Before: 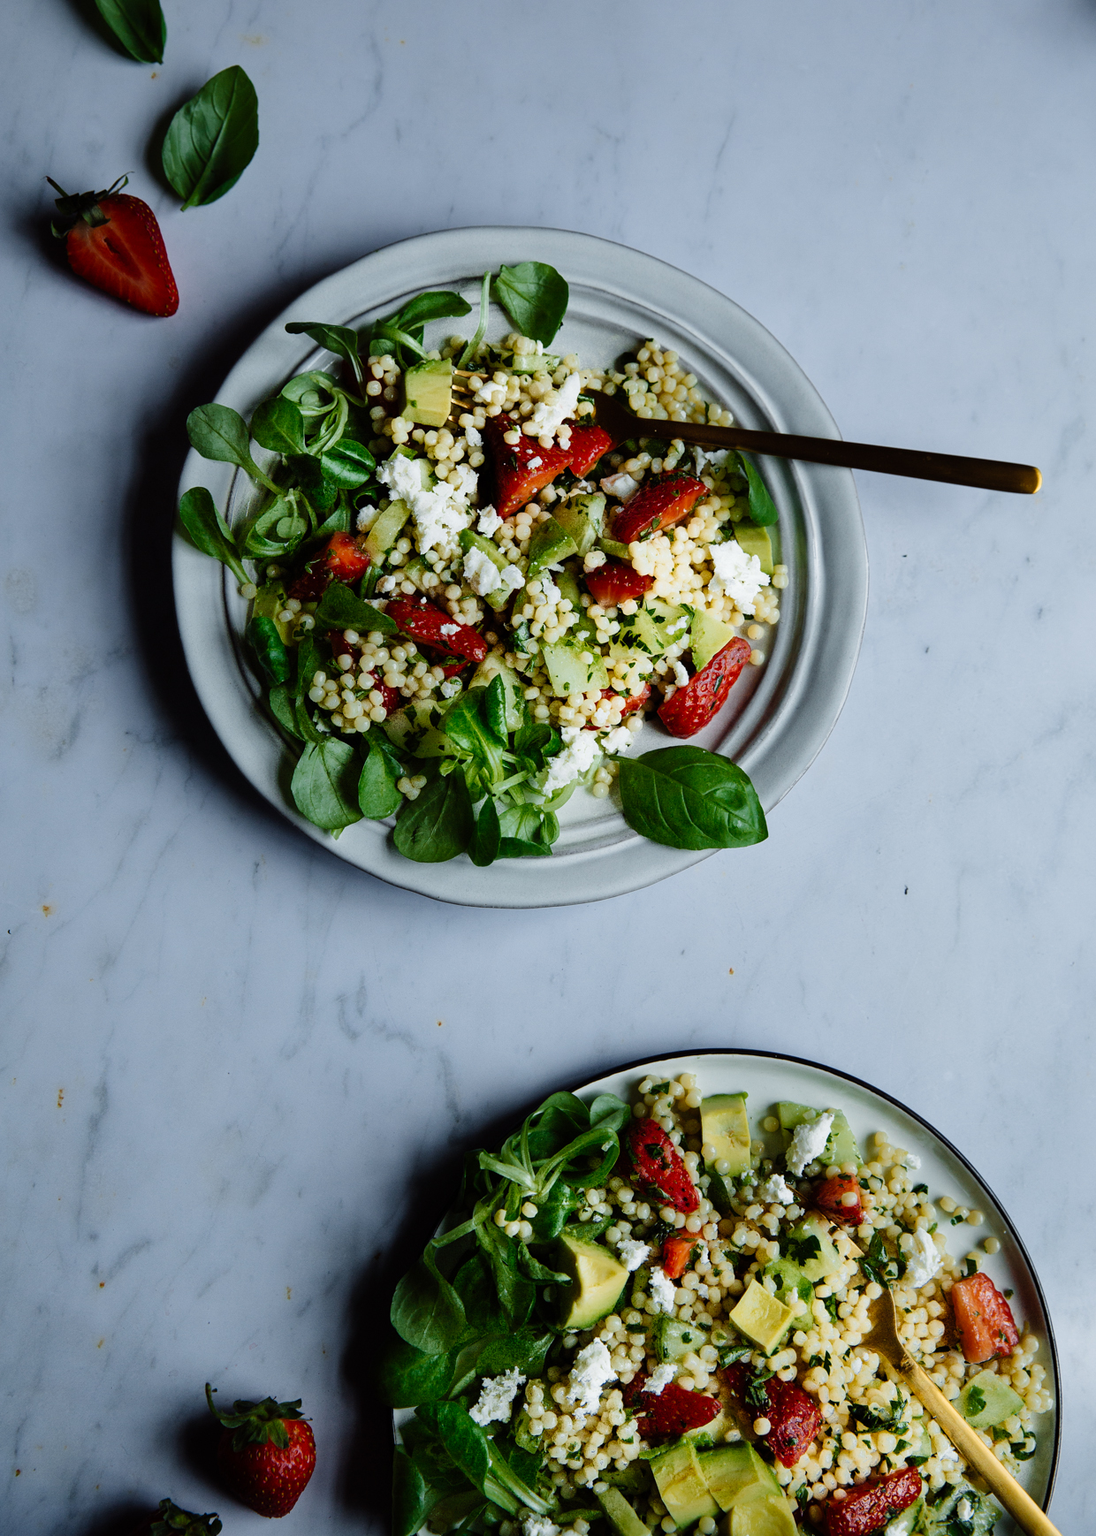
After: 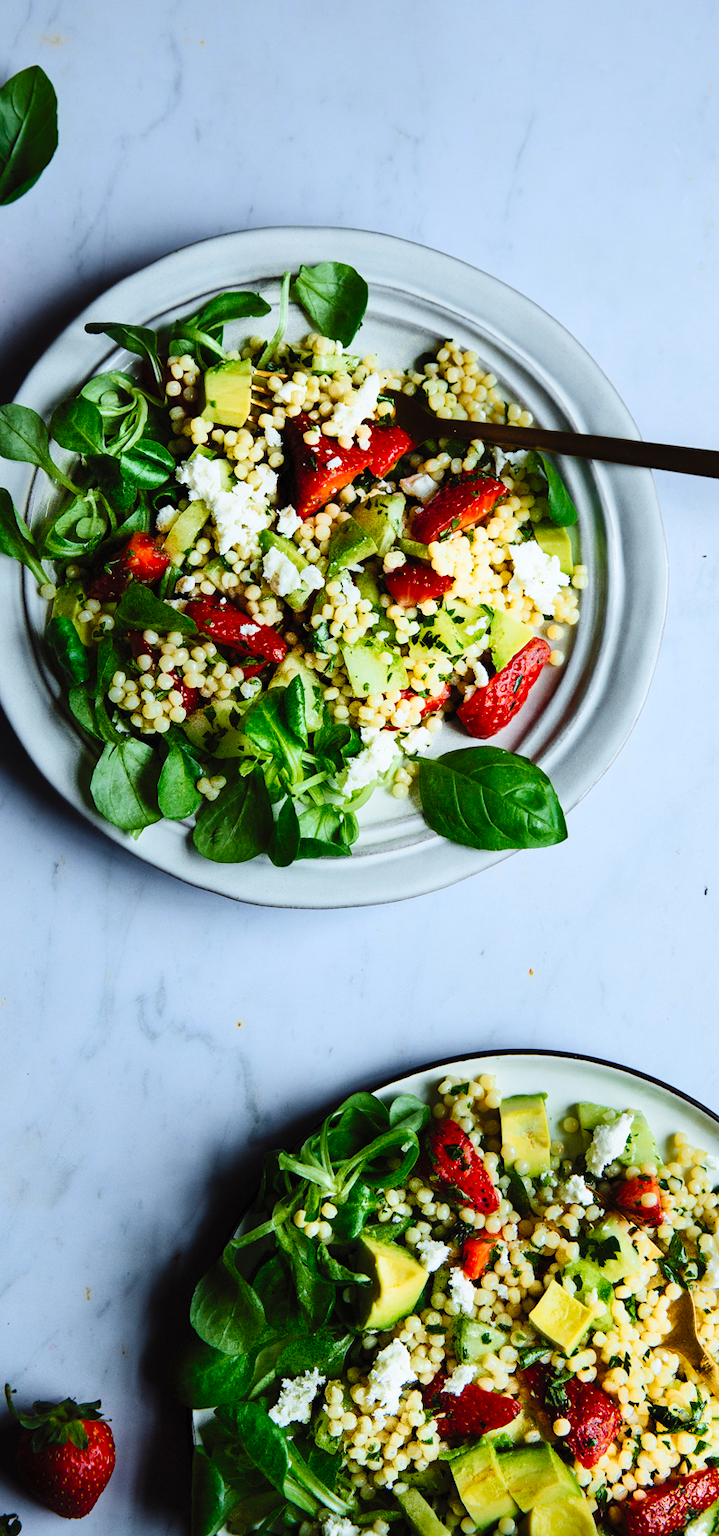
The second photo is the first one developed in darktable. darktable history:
crop and rotate: left 18.332%, right 15.971%
contrast brightness saturation: contrast 0.241, brightness 0.24, saturation 0.395
